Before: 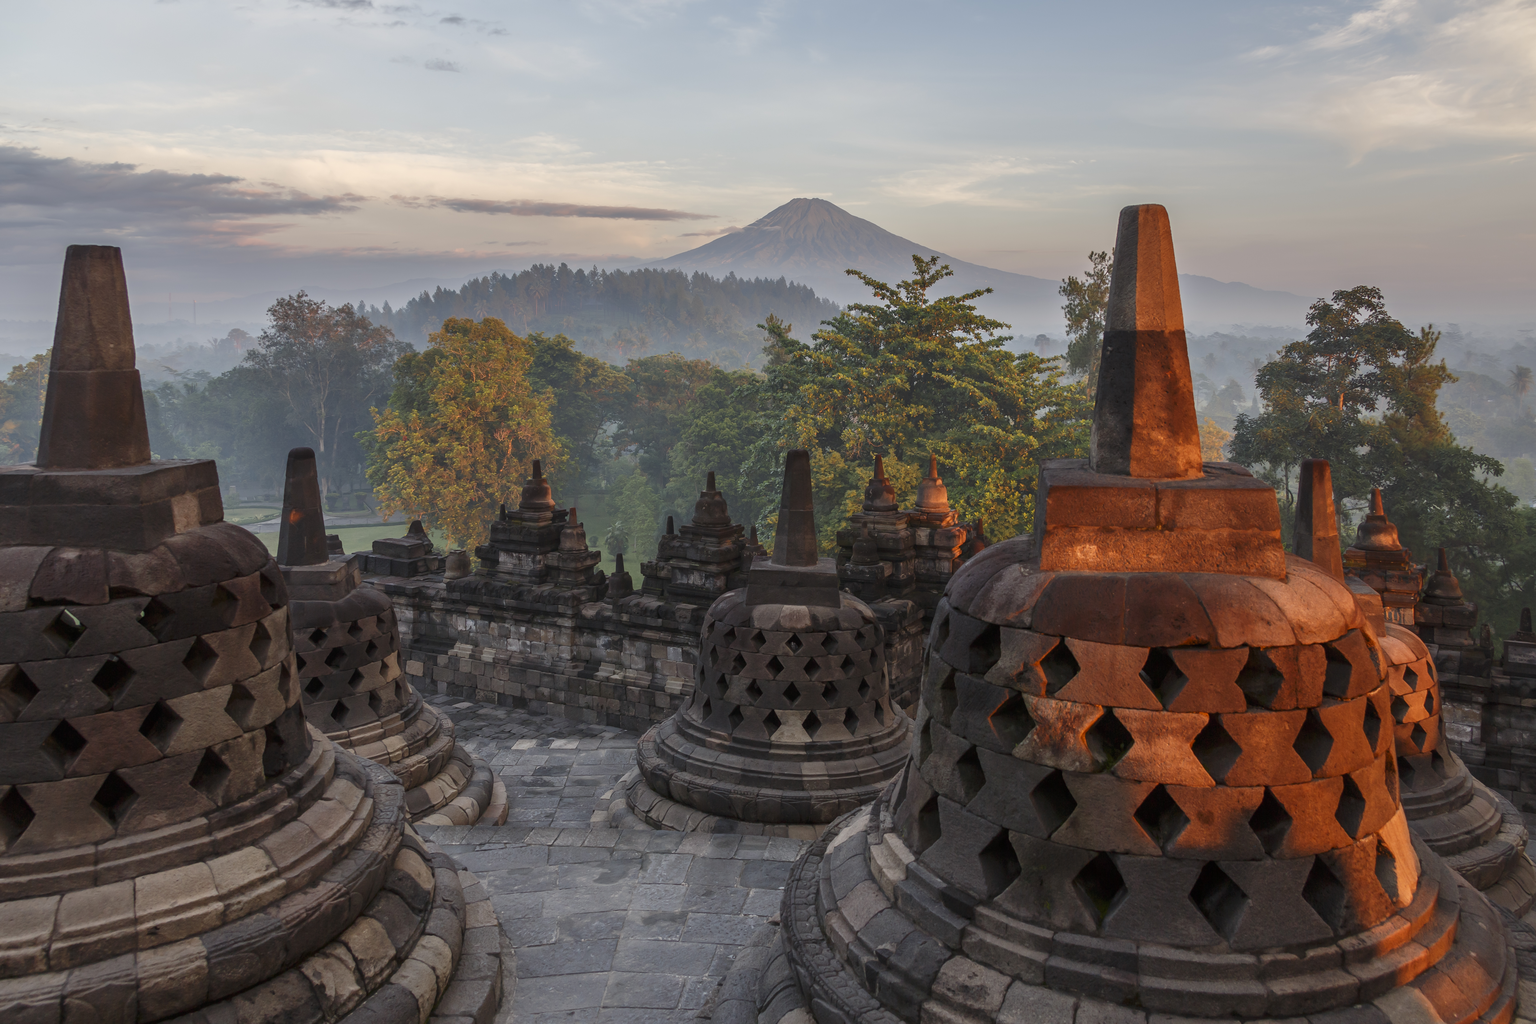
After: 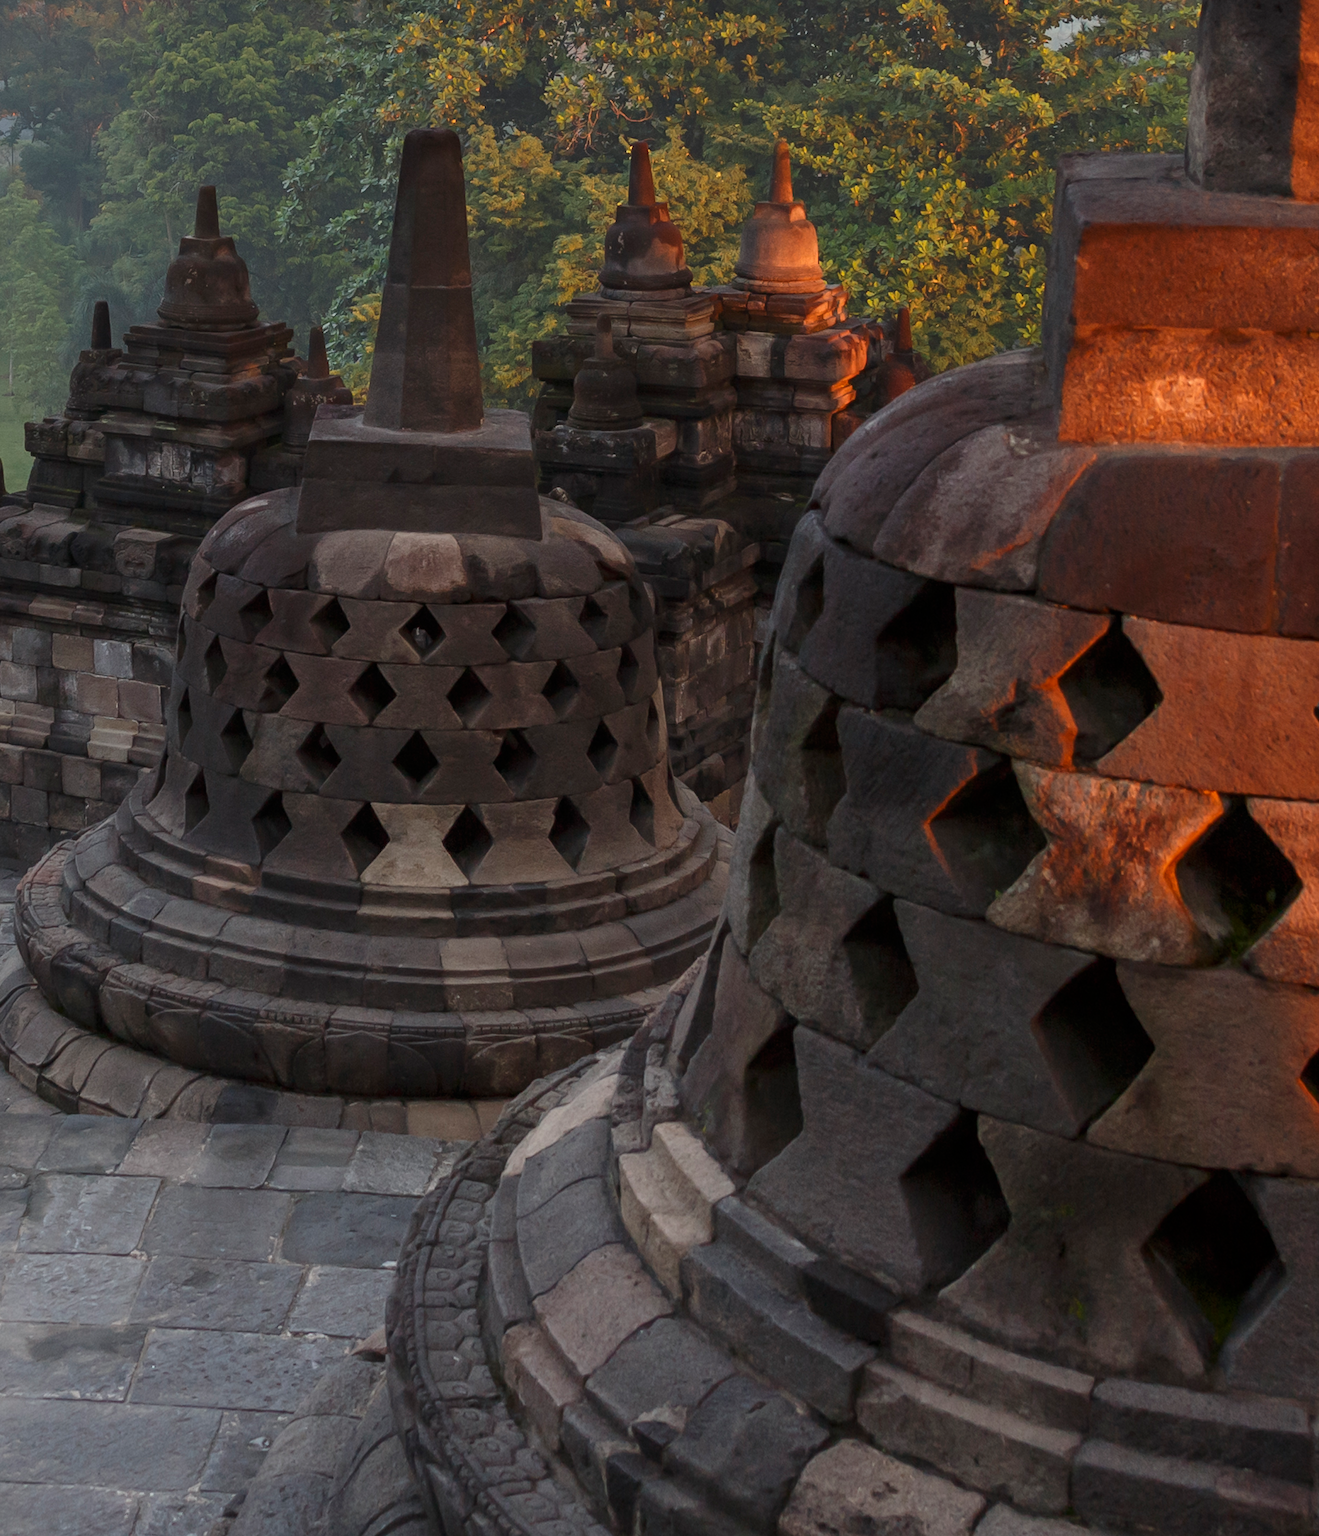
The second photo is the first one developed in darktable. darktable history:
crop: left 41.084%, top 39.026%, right 25.712%, bottom 2.984%
